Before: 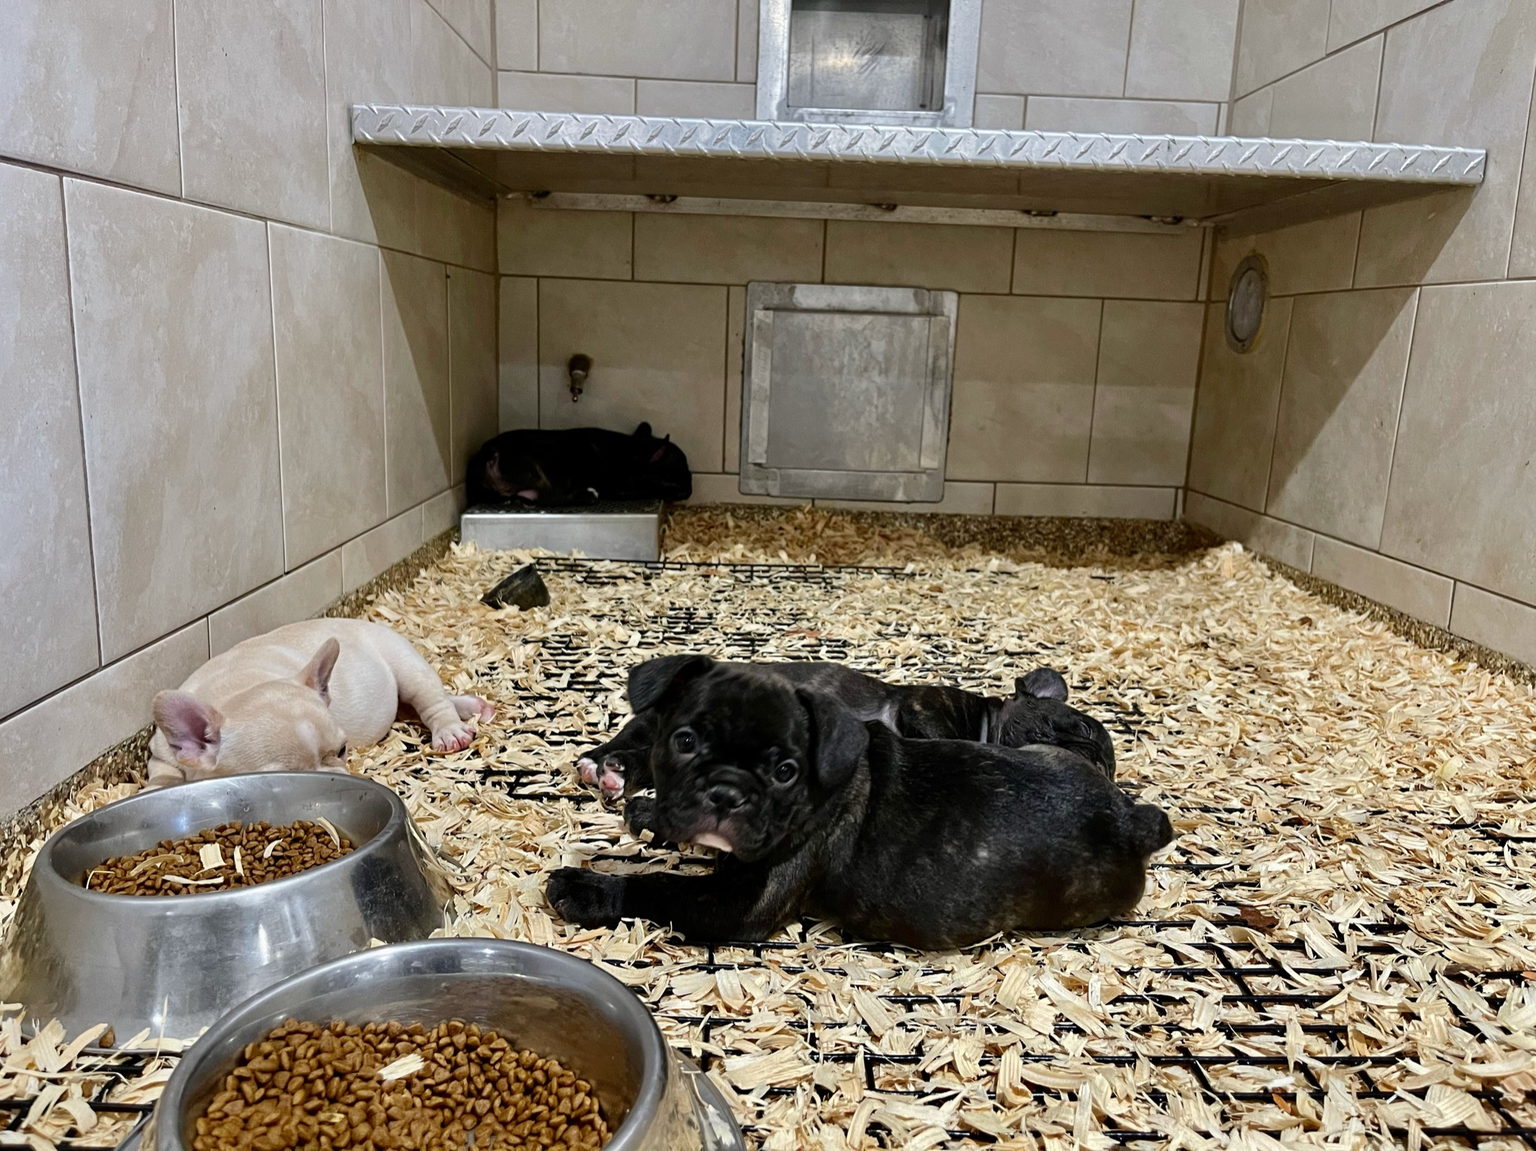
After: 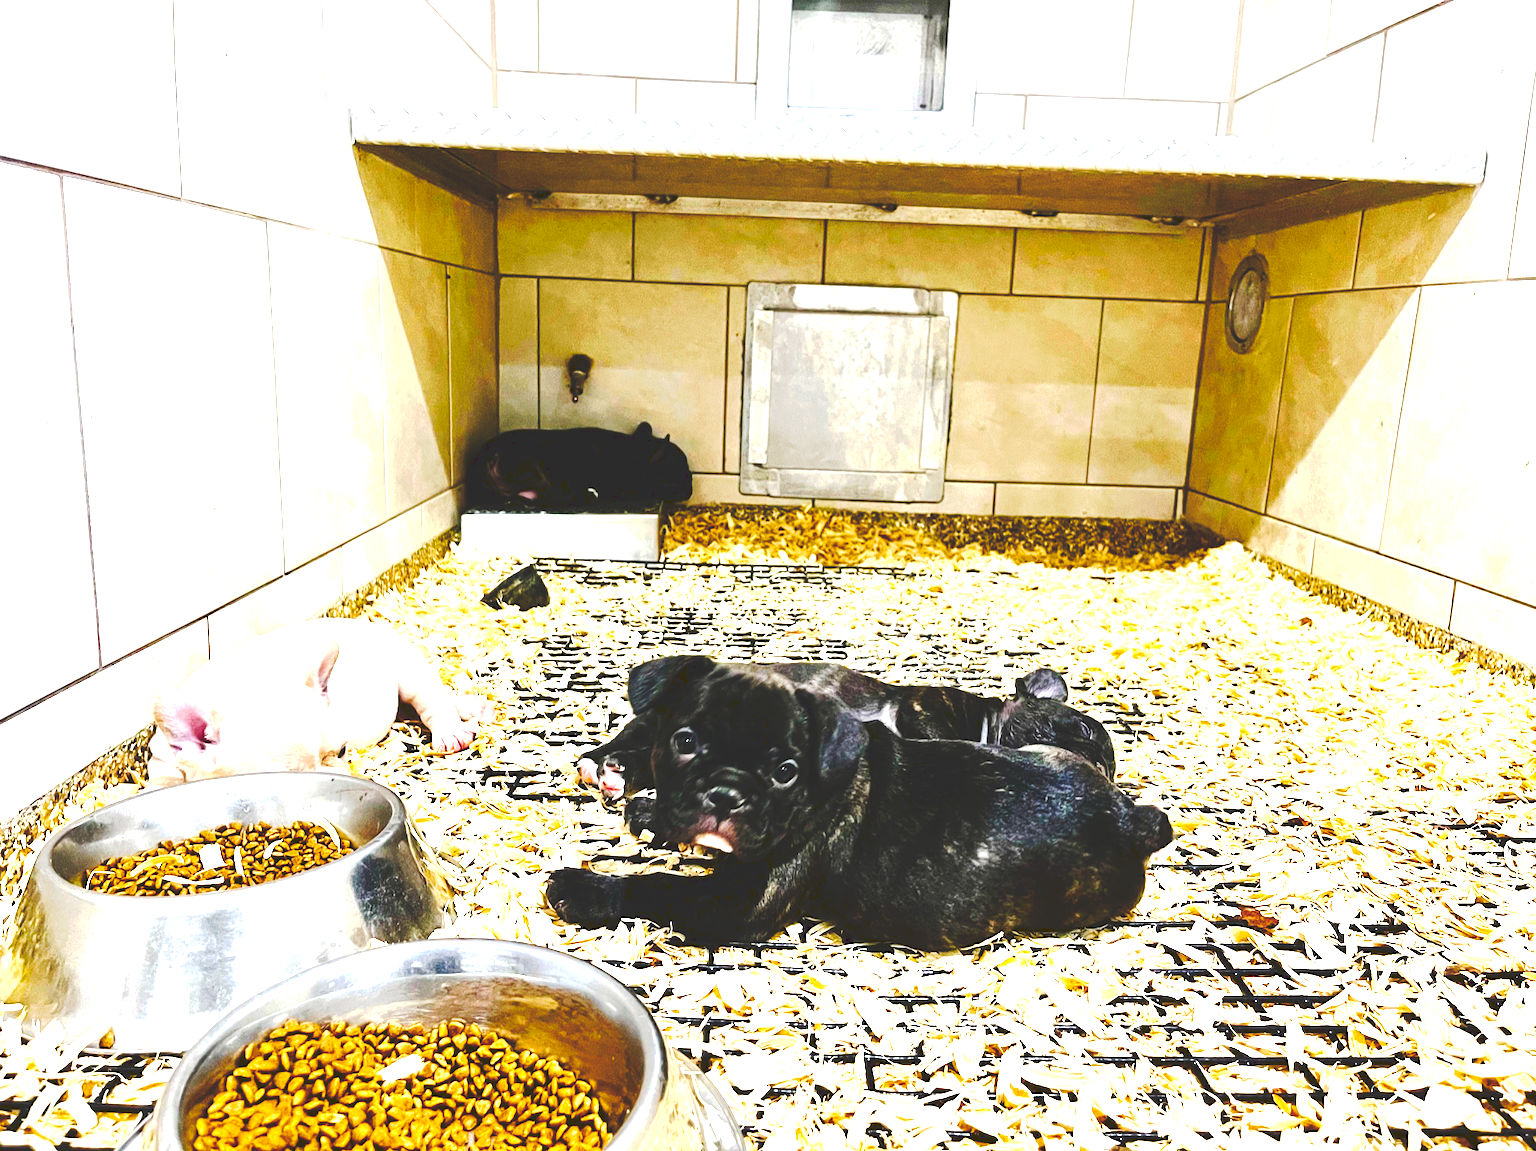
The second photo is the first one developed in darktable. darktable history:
tone curve: curves: ch0 [(0, 0) (0.003, 0.174) (0.011, 0.178) (0.025, 0.182) (0.044, 0.185) (0.069, 0.191) (0.1, 0.194) (0.136, 0.199) (0.177, 0.219) (0.224, 0.246) (0.277, 0.284) (0.335, 0.35) (0.399, 0.43) (0.468, 0.539) (0.543, 0.637) (0.623, 0.711) (0.709, 0.799) (0.801, 0.865) (0.898, 0.914) (1, 1)], preserve colors none
color balance rgb: linear chroma grading › global chroma 9%, perceptual saturation grading › global saturation 36%, perceptual saturation grading › shadows 35%, perceptual brilliance grading › global brilliance 15%, perceptual brilliance grading › shadows -35%, global vibrance 15%
exposure: black level correction 0, exposure 1.675 EV, compensate exposure bias true, compensate highlight preservation false
